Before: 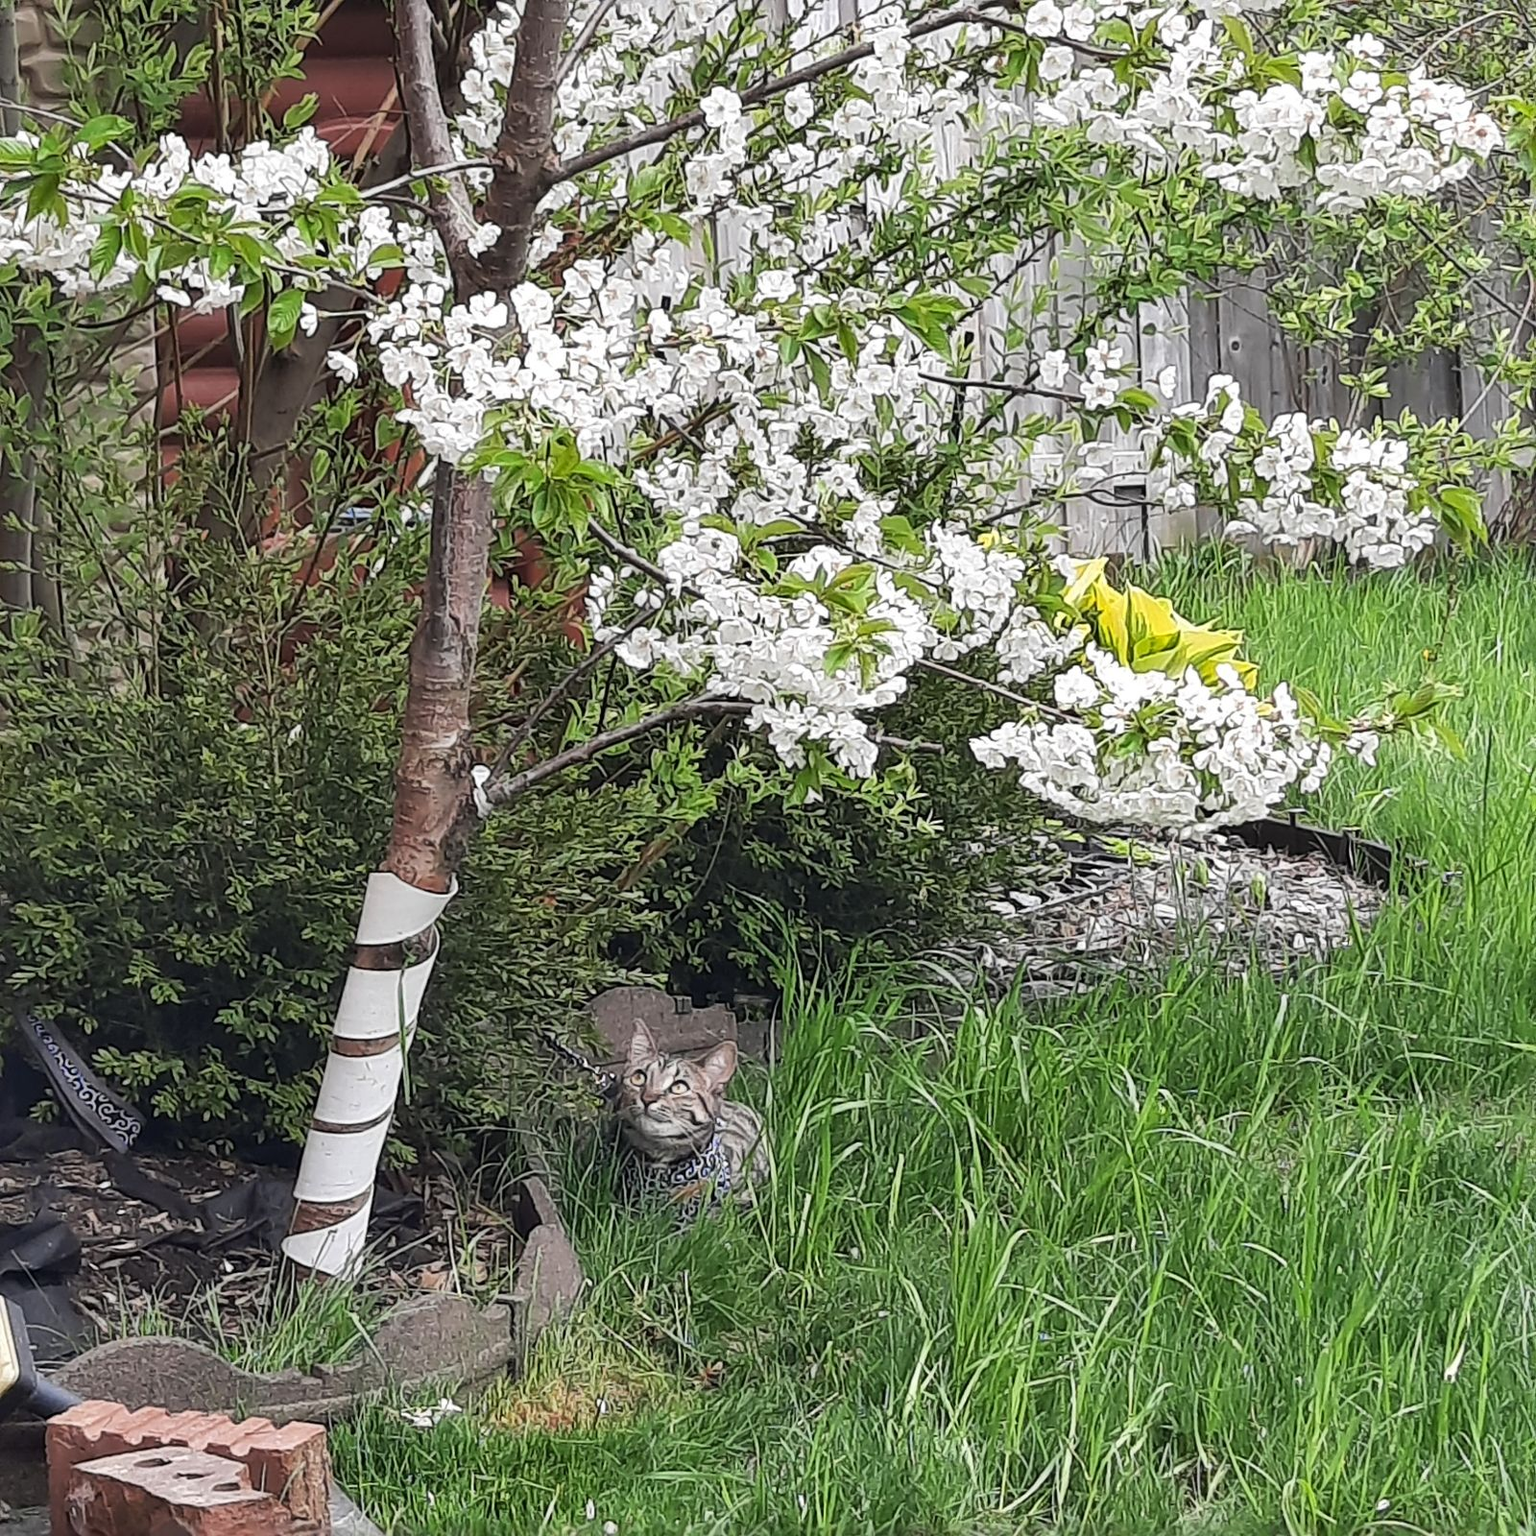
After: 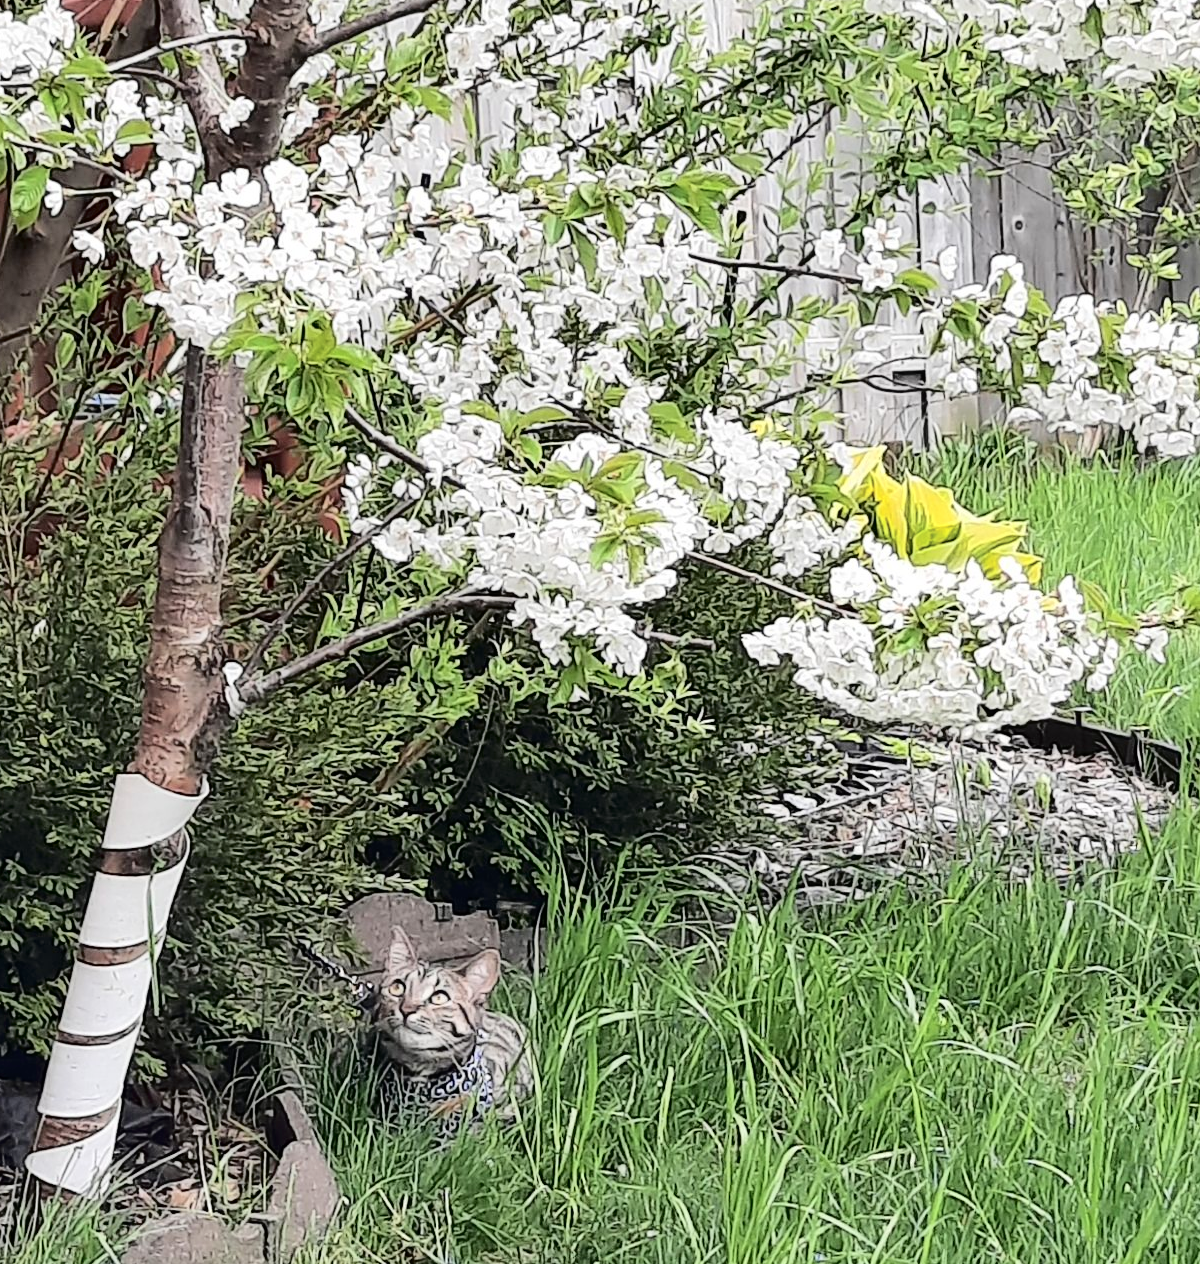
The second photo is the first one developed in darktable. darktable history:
crop: left 16.777%, top 8.472%, right 8.184%, bottom 12.477%
tone curve: curves: ch0 [(0, 0) (0.003, 0.001) (0.011, 0.006) (0.025, 0.012) (0.044, 0.018) (0.069, 0.025) (0.1, 0.045) (0.136, 0.074) (0.177, 0.124) (0.224, 0.196) (0.277, 0.289) (0.335, 0.396) (0.399, 0.495) (0.468, 0.585) (0.543, 0.663) (0.623, 0.728) (0.709, 0.808) (0.801, 0.87) (0.898, 0.932) (1, 1)], color space Lab, independent channels
